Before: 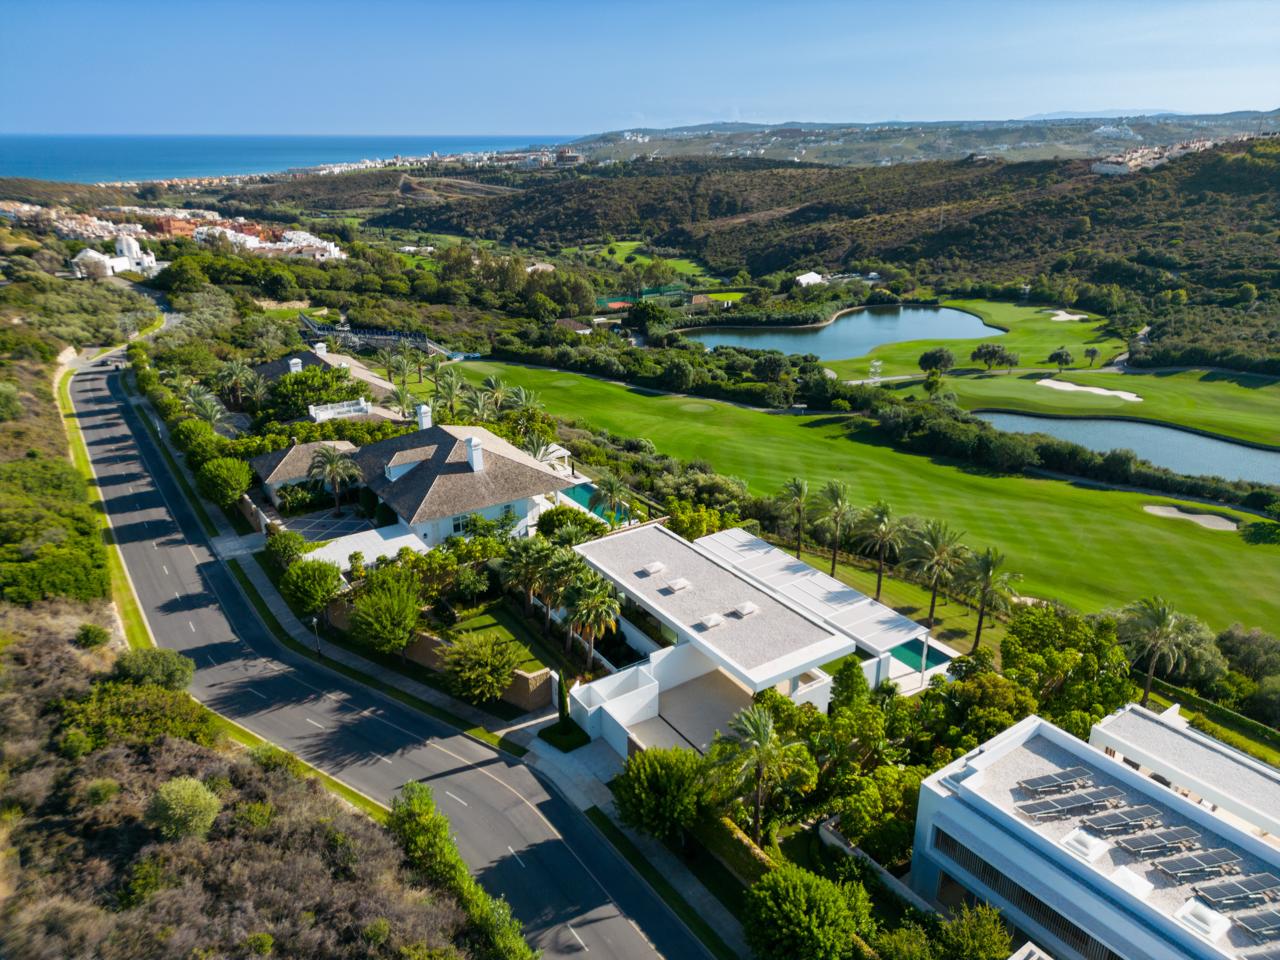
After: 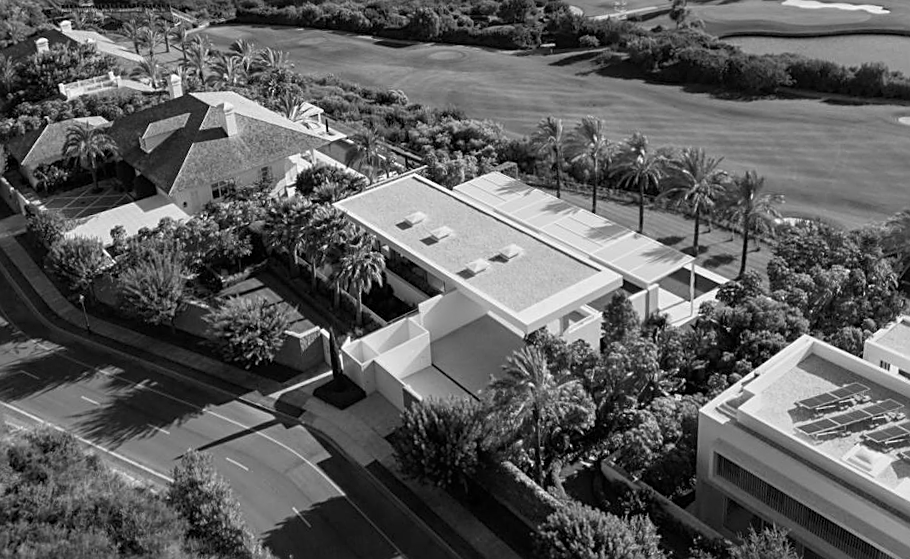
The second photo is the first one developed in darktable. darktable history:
monochrome: a 30.25, b 92.03
crop and rotate: left 17.299%, top 35.115%, right 7.015%, bottom 1.024%
sharpen: on, module defaults
color balance rgb: linear chroma grading › global chroma 18.9%, perceptual saturation grading › global saturation 20%, perceptual saturation grading › highlights -25%, perceptual saturation grading › shadows 50%, global vibrance 18.93%
rotate and perspective: rotation -4.57°, crop left 0.054, crop right 0.944, crop top 0.087, crop bottom 0.914
